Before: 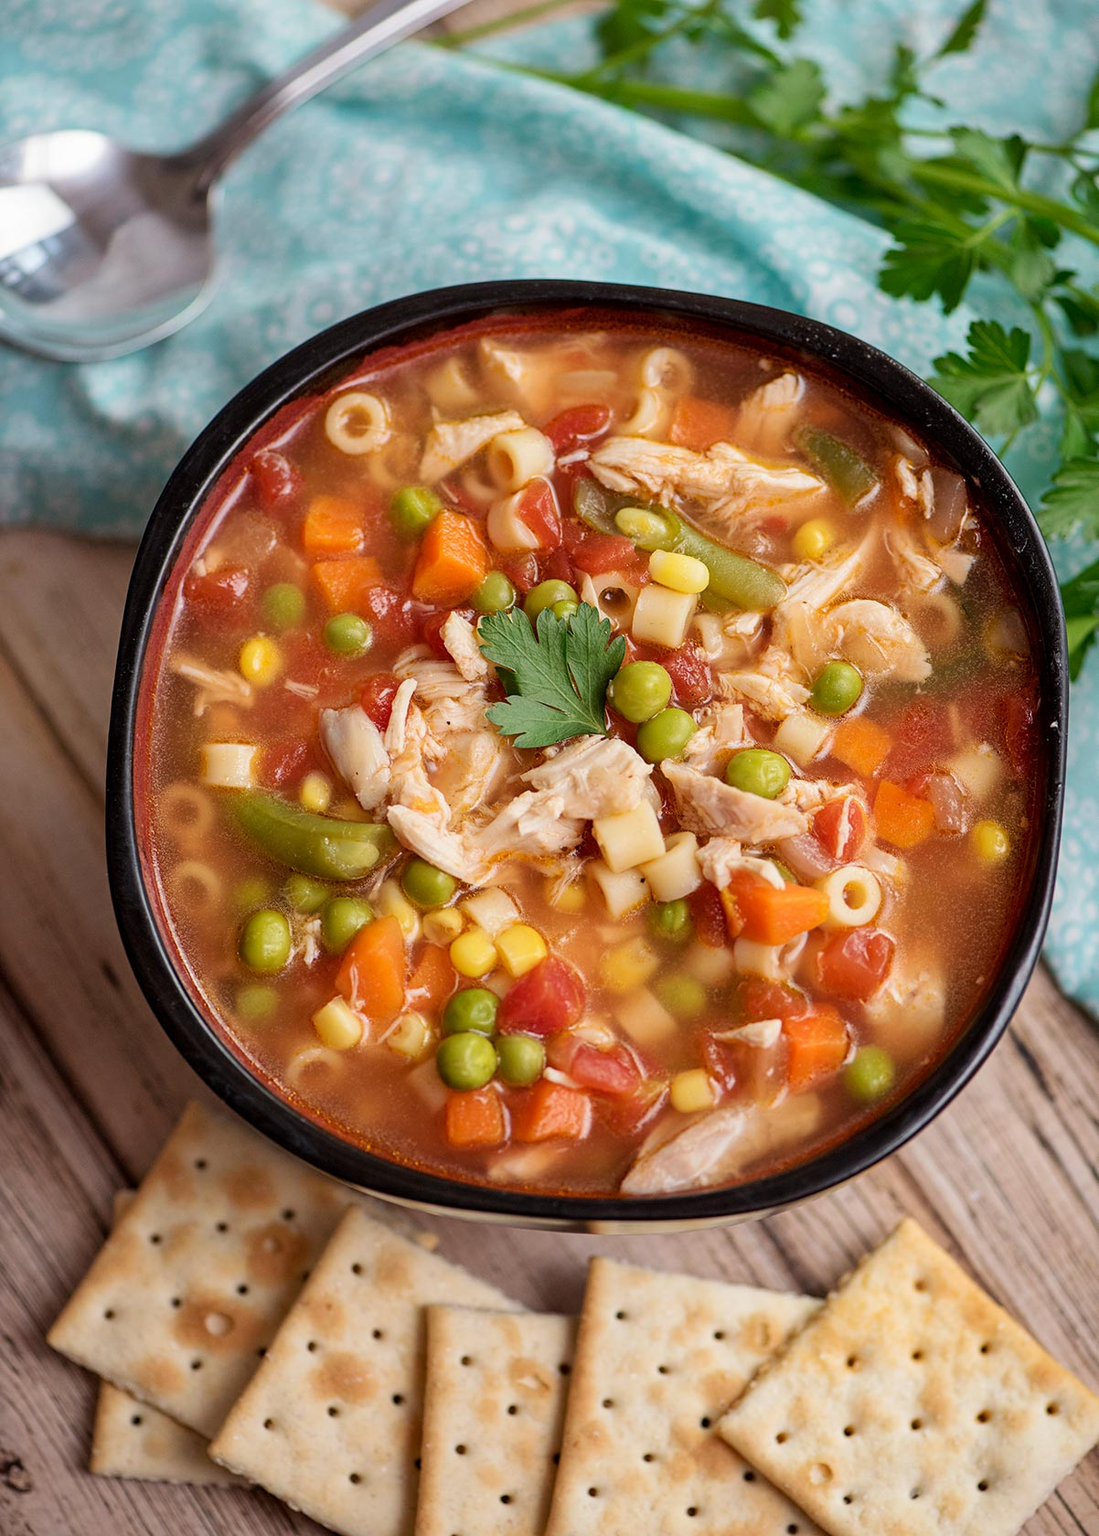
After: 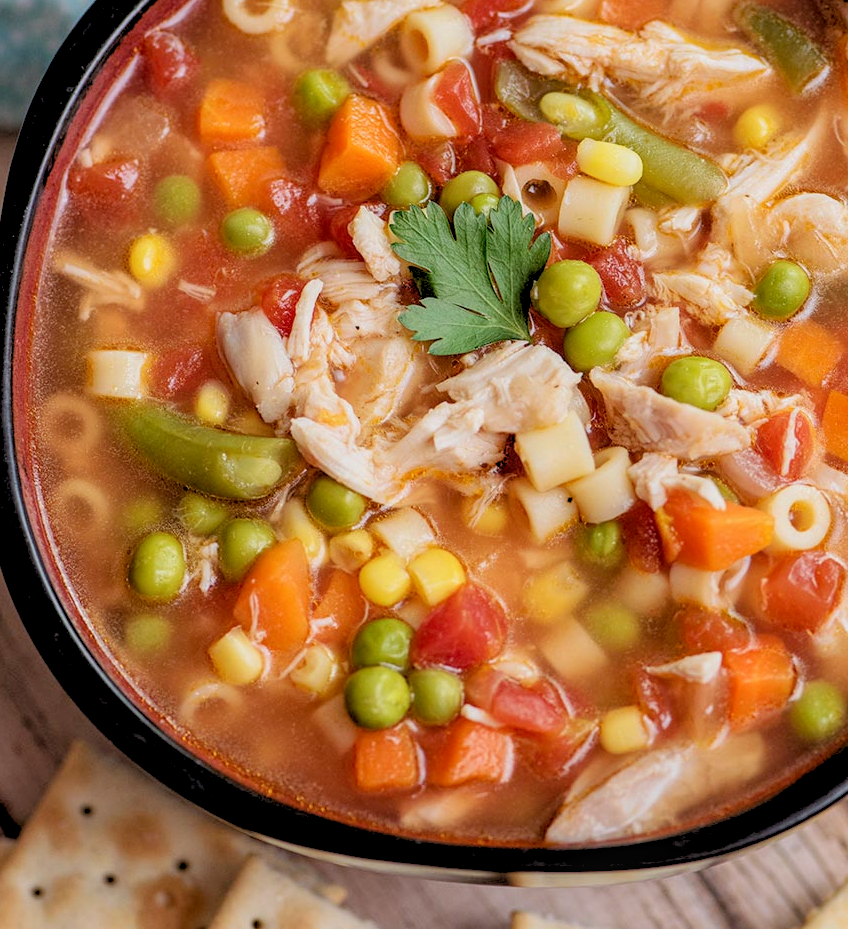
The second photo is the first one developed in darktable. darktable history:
white balance: red 0.967, blue 1.049
crop: left 11.123%, top 27.61%, right 18.3%, bottom 17.034%
rgb levels: preserve colors sum RGB, levels [[0.038, 0.433, 0.934], [0, 0.5, 1], [0, 0.5, 1]]
local contrast: on, module defaults
